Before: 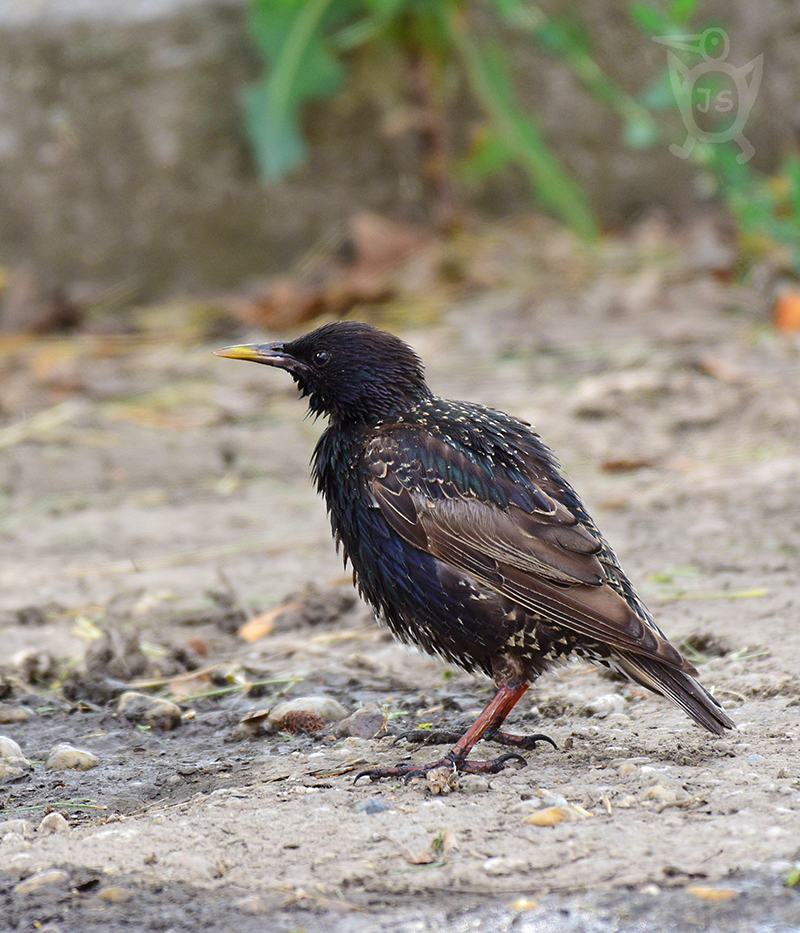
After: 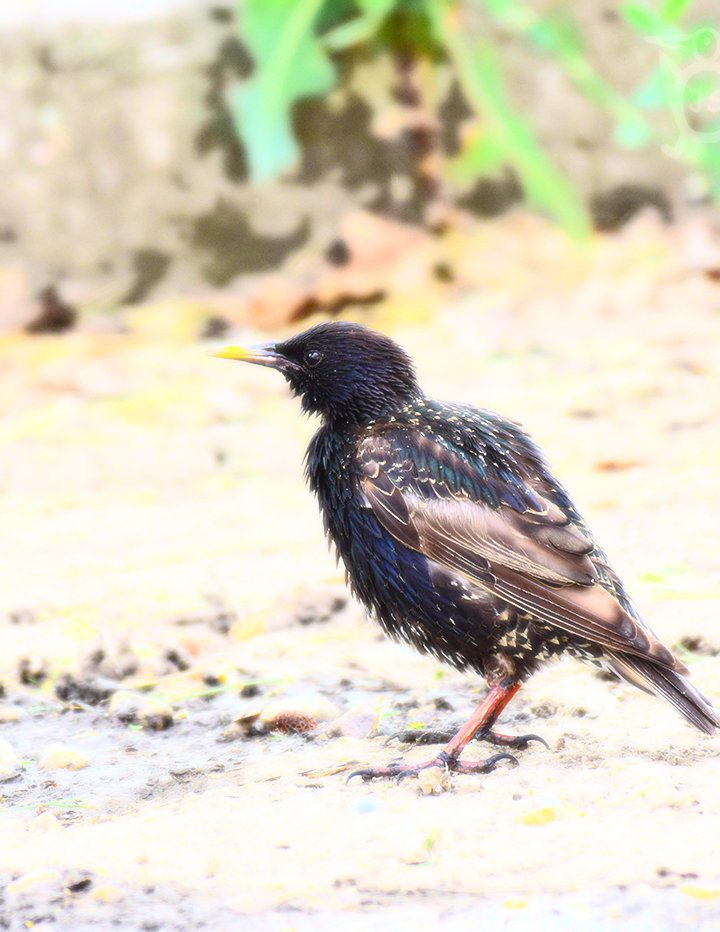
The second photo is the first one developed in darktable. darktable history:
crop and rotate: left 1.088%, right 8.807%
contrast brightness saturation: contrast 0.24, brightness 0.26, saturation 0.39
bloom: size 0%, threshold 54.82%, strength 8.31%
